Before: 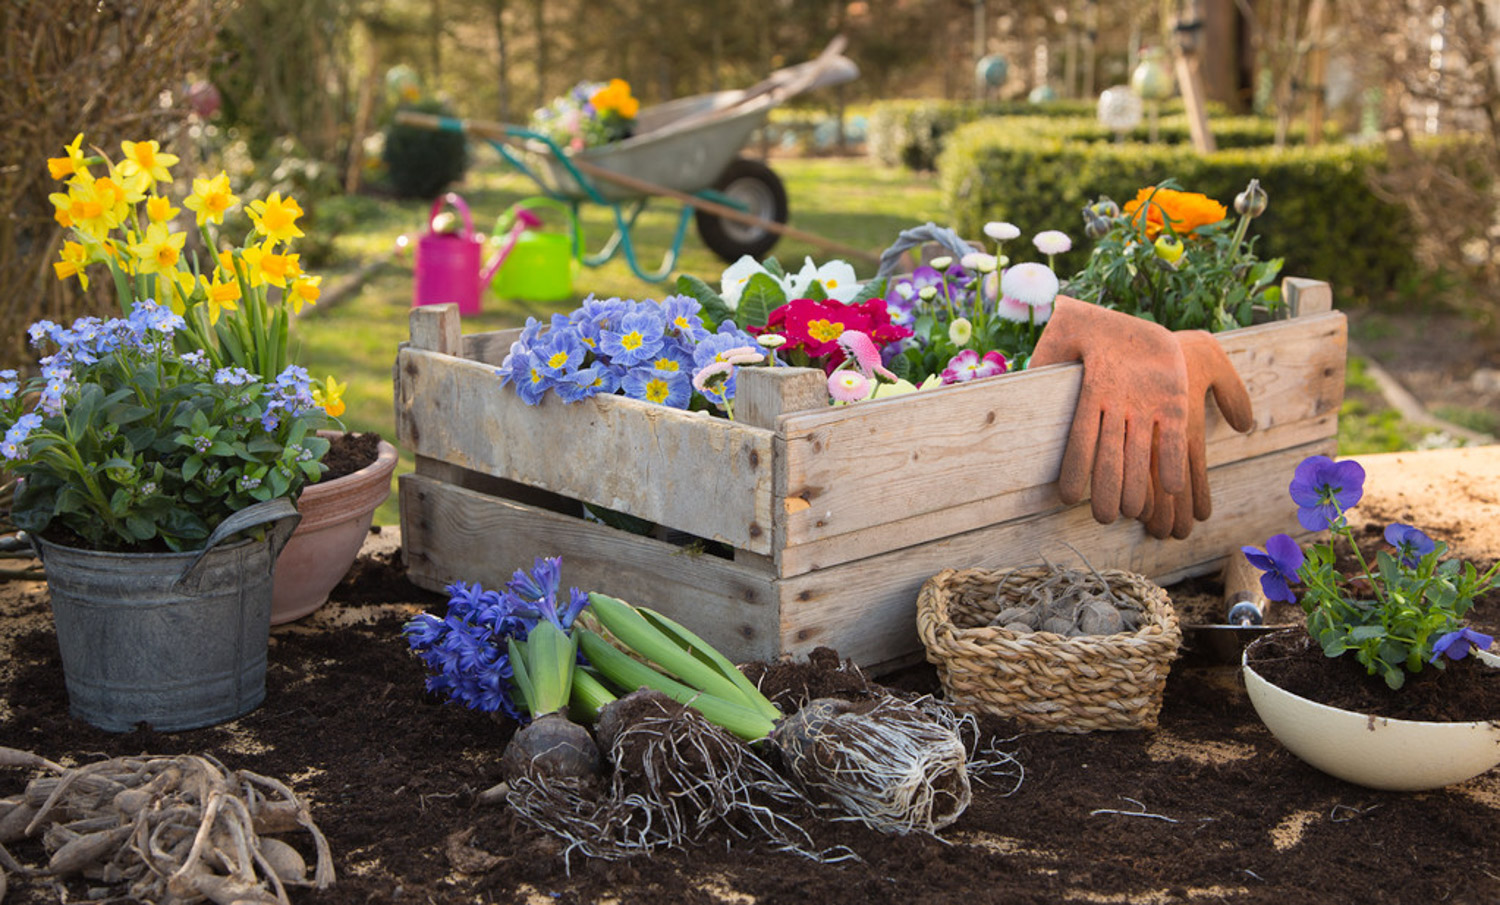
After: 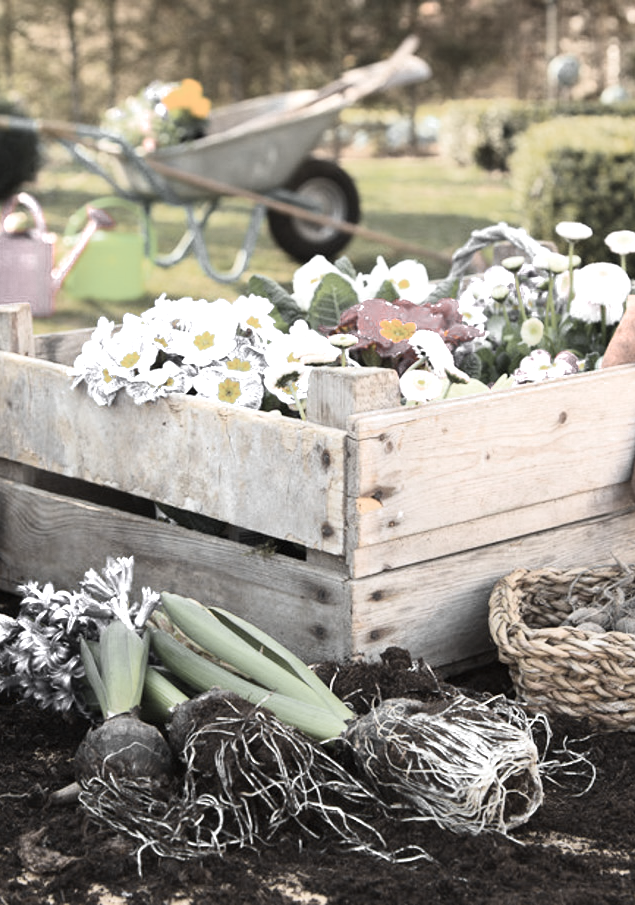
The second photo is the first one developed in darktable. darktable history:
crop: left 28.557%, right 29.097%
color zones: curves: ch0 [(0, 0.613) (0.01, 0.613) (0.245, 0.448) (0.498, 0.529) (0.642, 0.665) (0.879, 0.777) (0.99, 0.613)]; ch1 [(0, 0.035) (0.121, 0.189) (0.259, 0.197) (0.415, 0.061) (0.589, 0.022) (0.732, 0.022) (0.857, 0.026) (0.991, 0.053)]
exposure: black level correction 0.001, exposure 0.498 EV, compensate highlight preservation false
tone curve: curves: ch0 [(0, 0) (0.003, 0.011) (0.011, 0.019) (0.025, 0.03) (0.044, 0.045) (0.069, 0.061) (0.1, 0.085) (0.136, 0.119) (0.177, 0.159) (0.224, 0.205) (0.277, 0.261) (0.335, 0.329) (0.399, 0.407) (0.468, 0.508) (0.543, 0.606) (0.623, 0.71) (0.709, 0.815) (0.801, 0.903) (0.898, 0.957) (1, 1)], color space Lab, linked channels, preserve colors none
